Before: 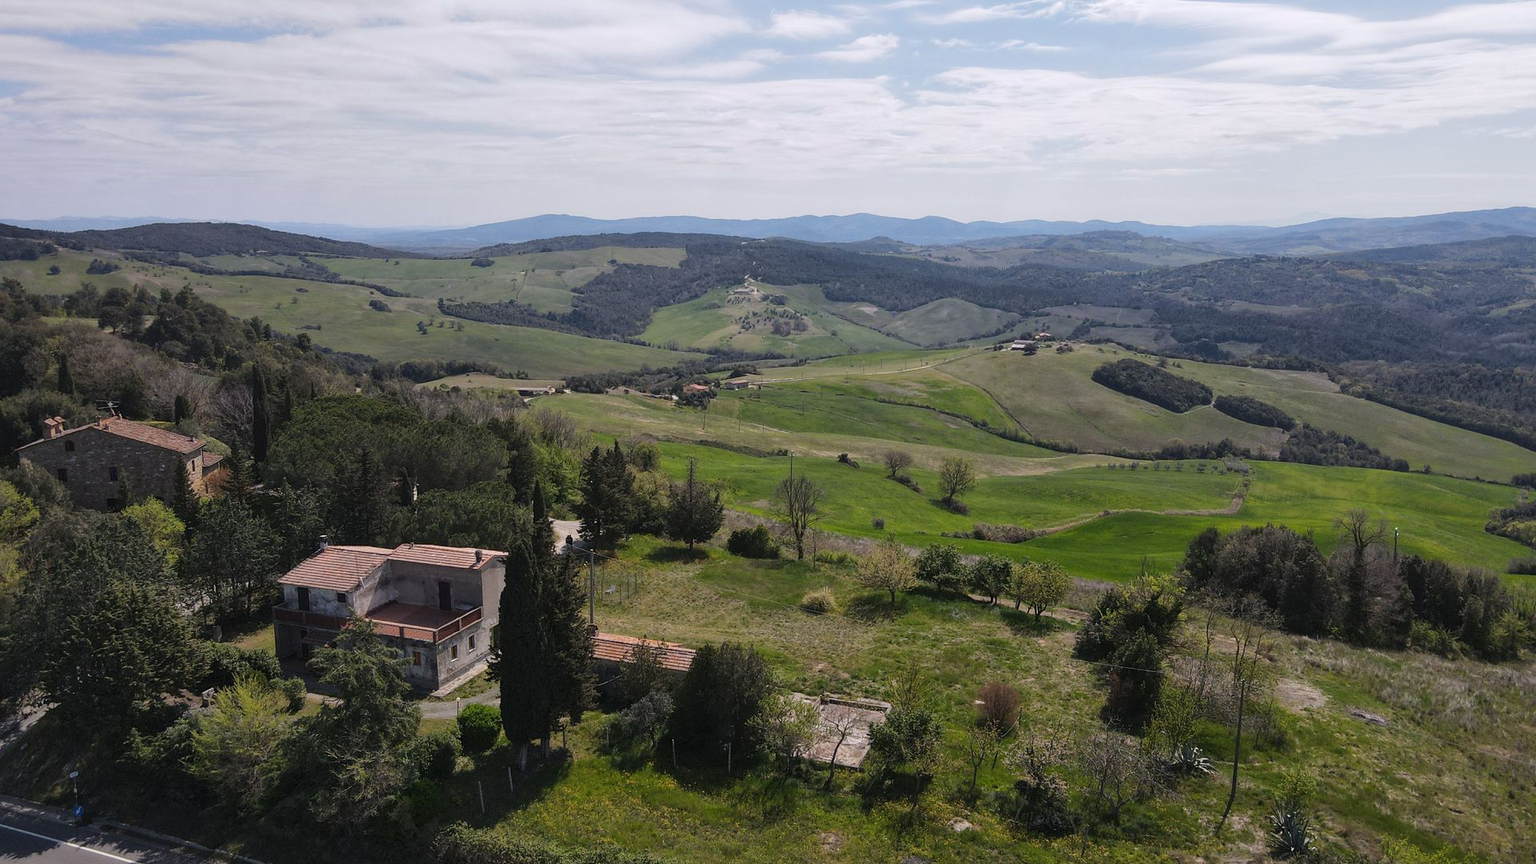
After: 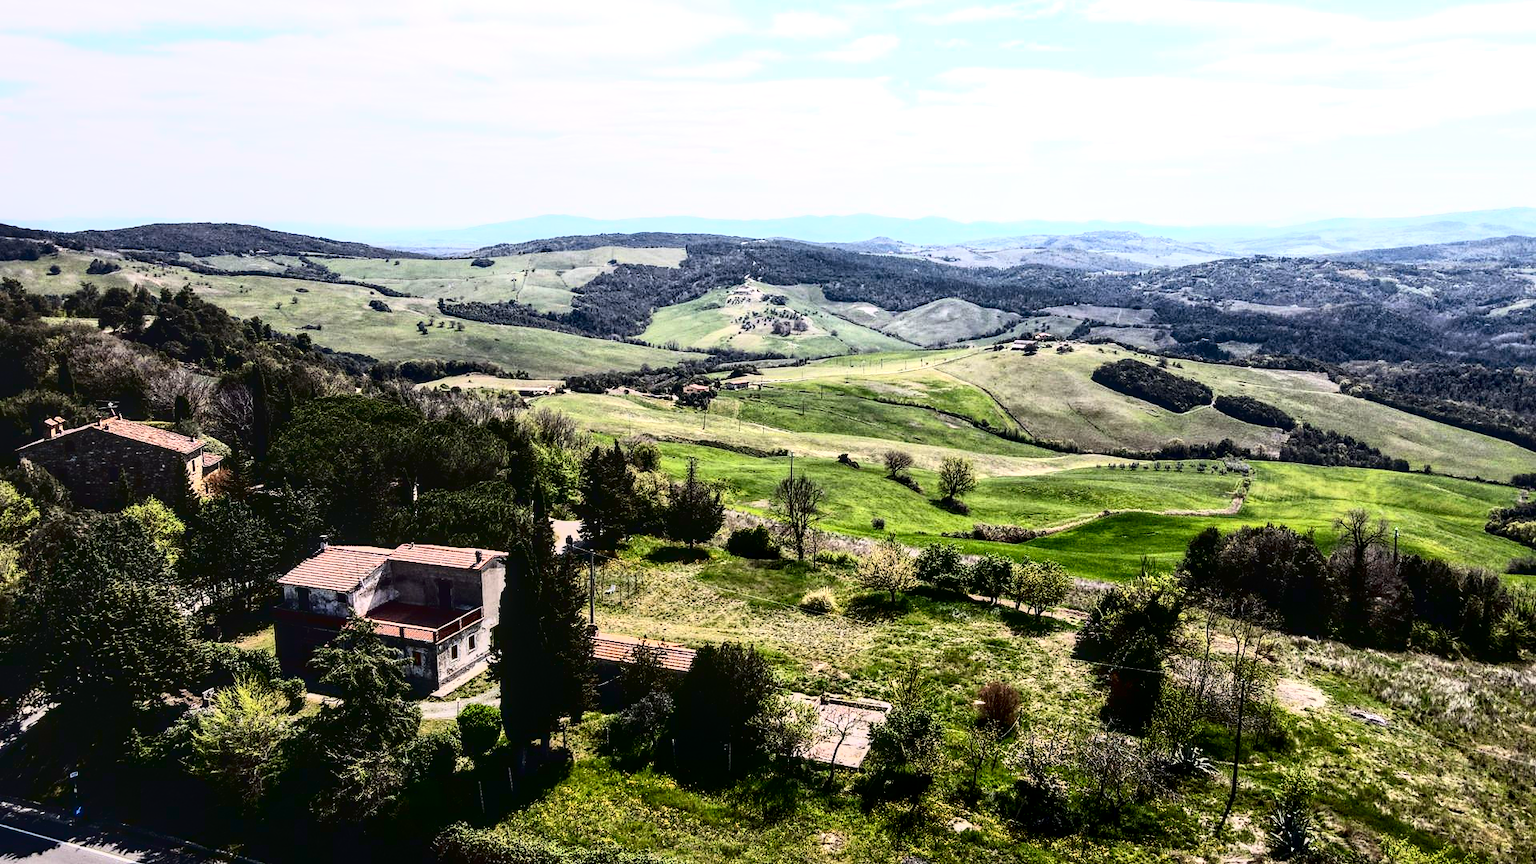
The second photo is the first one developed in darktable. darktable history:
local contrast: on, module defaults
exposure: exposure 0.73 EV, compensate highlight preservation false
contrast brightness saturation: contrast 0.414, brightness 0.044, saturation 0.246
tone curve: curves: ch0 [(0, 0) (0.003, 0) (0.011, 0.001) (0.025, 0.002) (0.044, 0.004) (0.069, 0.006) (0.1, 0.009) (0.136, 0.03) (0.177, 0.076) (0.224, 0.13) (0.277, 0.202) (0.335, 0.28) (0.399, 0.367) (0.468, 0.46) (0.543, 0.562) (0.623, 0.67) (0.709, 0.787) (0.801, 0.889) (0.898, 0.972) (1, 1)], color space Lab, independent channels, preserve colors none
